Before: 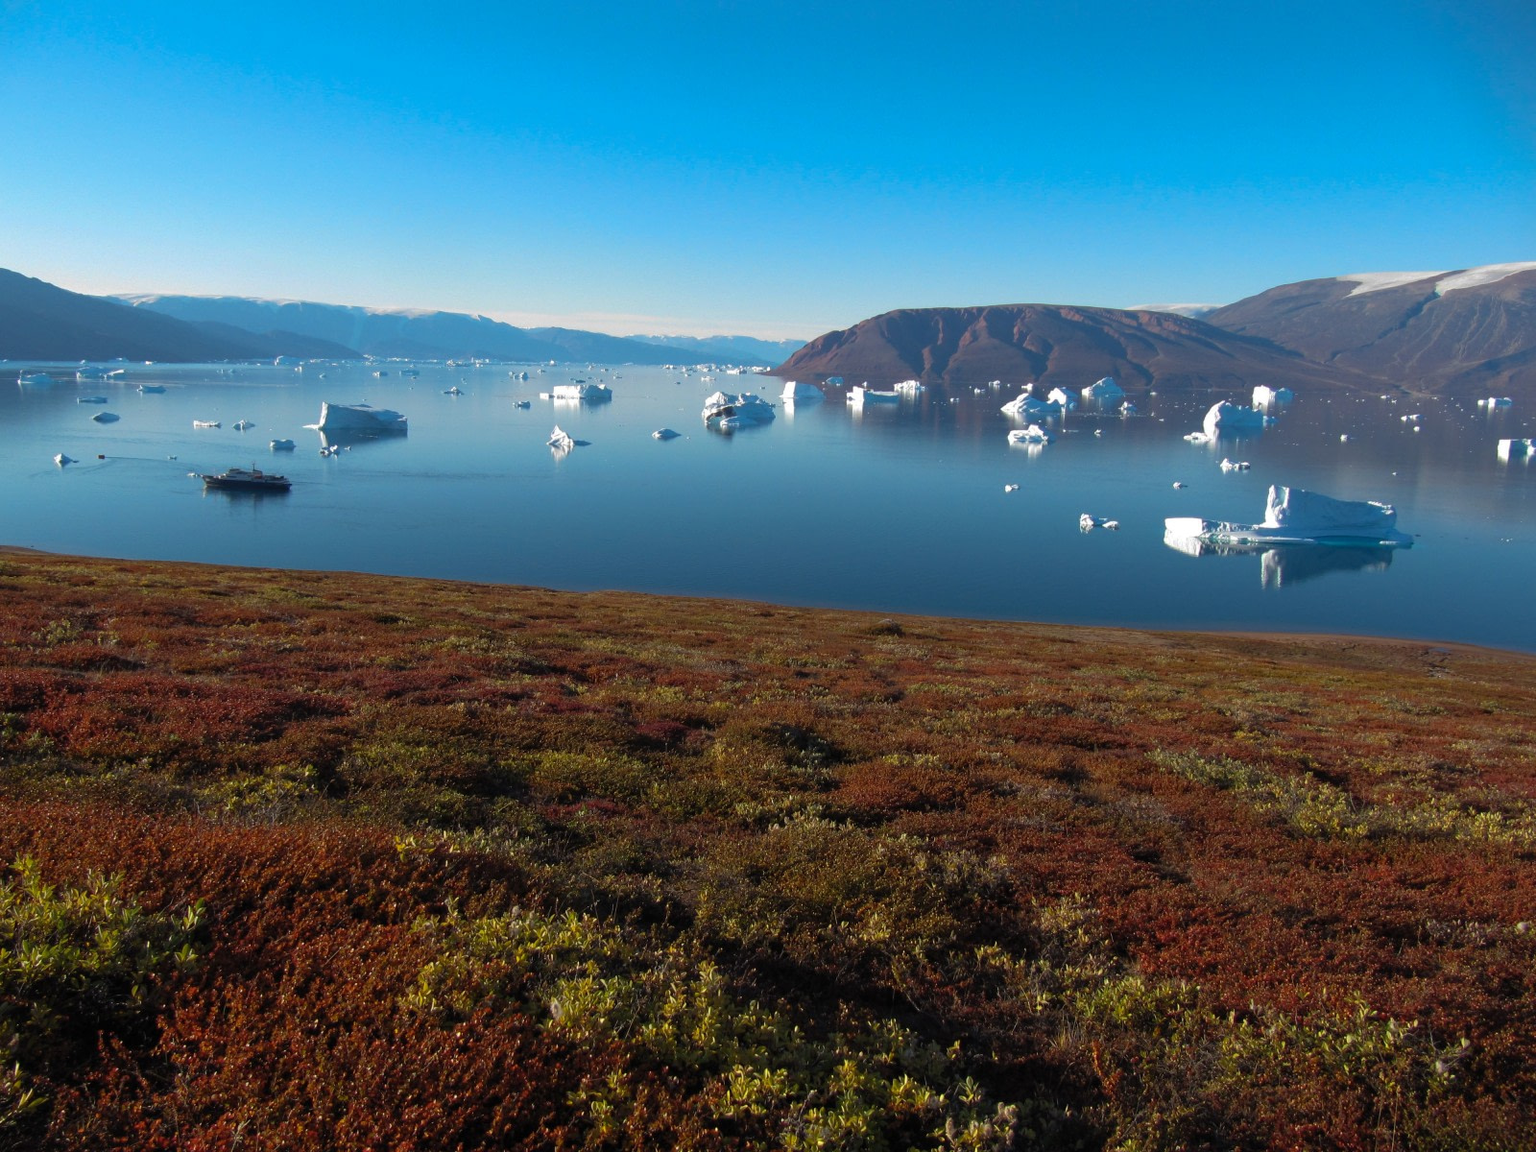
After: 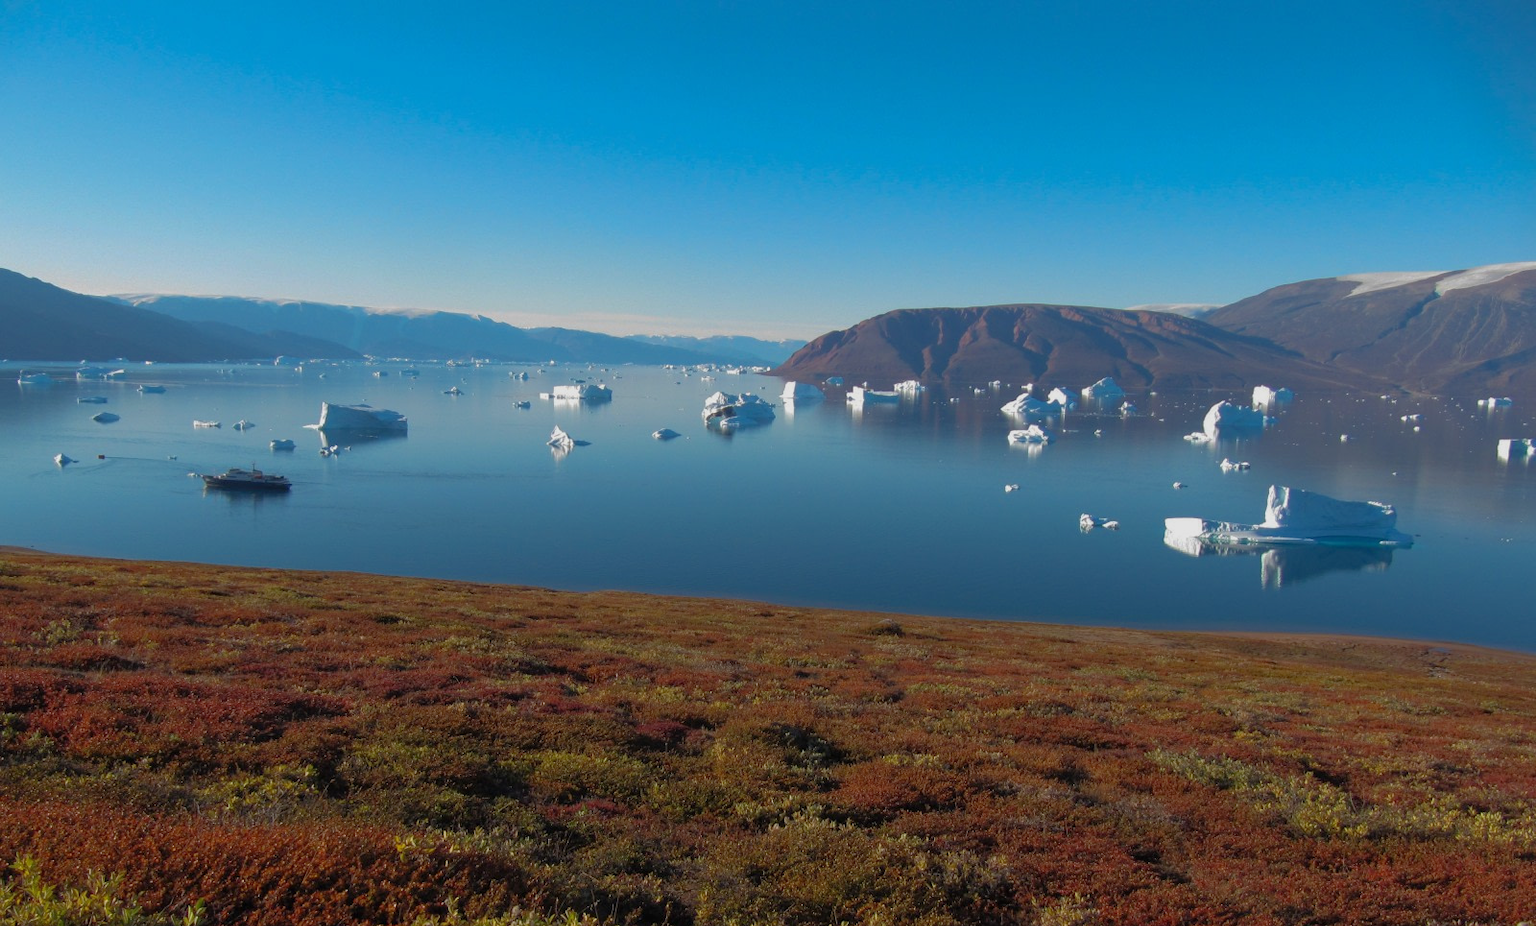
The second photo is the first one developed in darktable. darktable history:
crop: bottom 19.562%
tone equalizer: -8 EV 0.239 EV, -7 EV 0.438 EV, -6 EV 0.41 EV, -5 EV 0.22 EV, -3 EV -0.251 EV, -2 EV -0.402 EV, -1 EV -0.429 EV, +0 EV -0.28 EV, edges refinement/feathering 500, mask exposure compensation -1.57 EV, preserve details no
